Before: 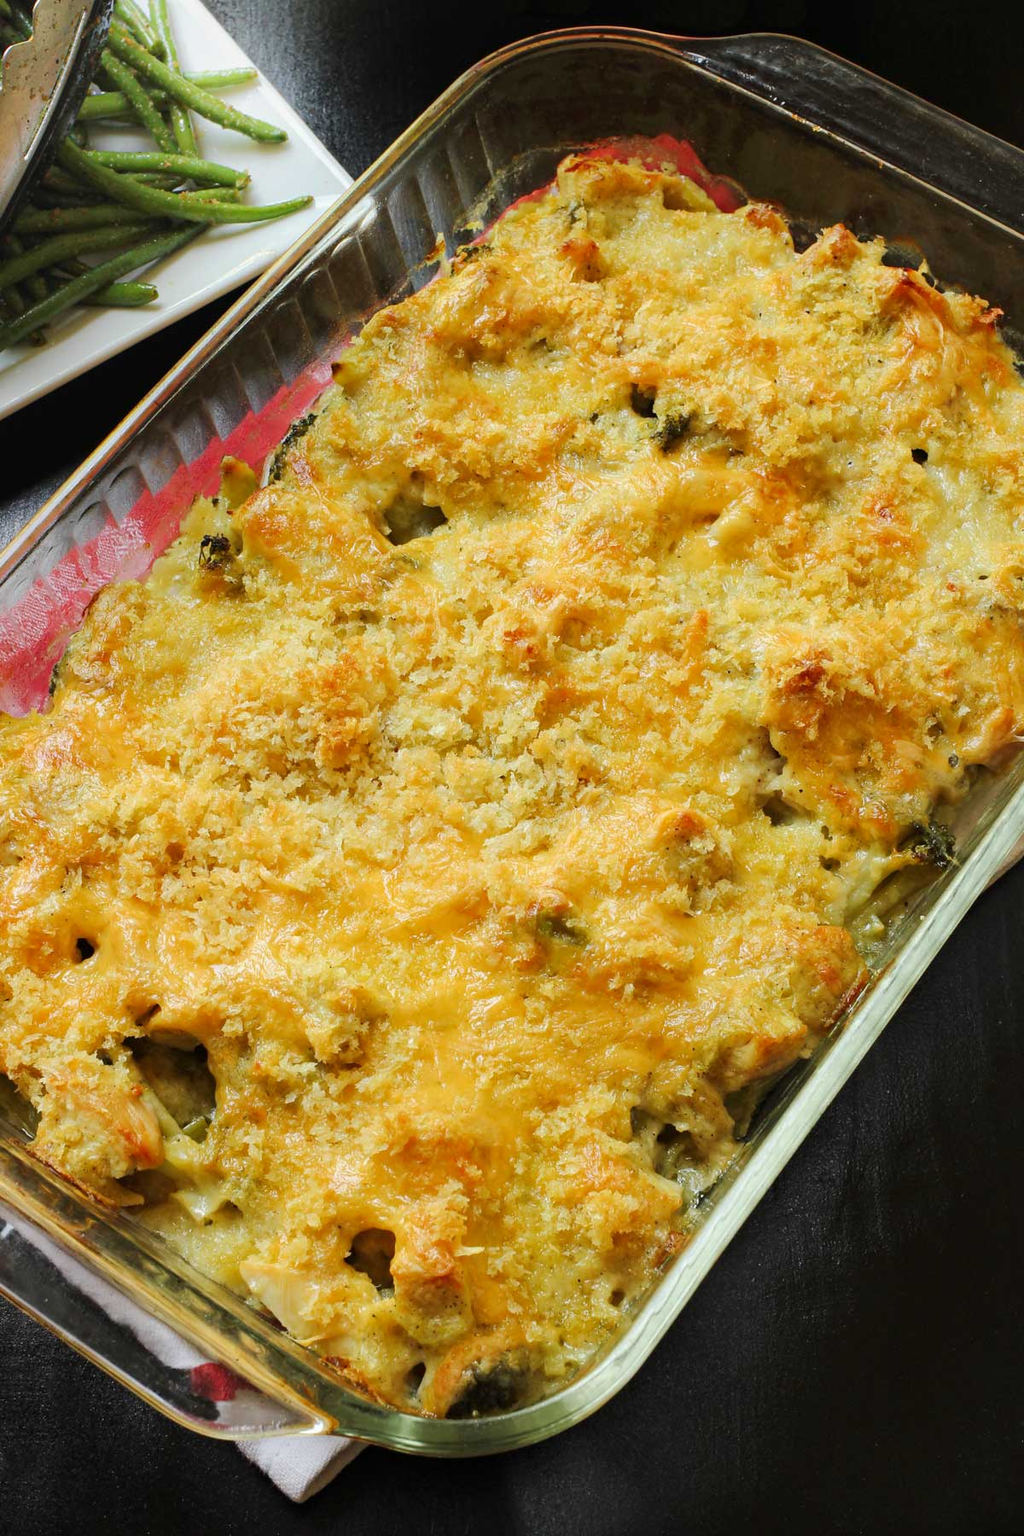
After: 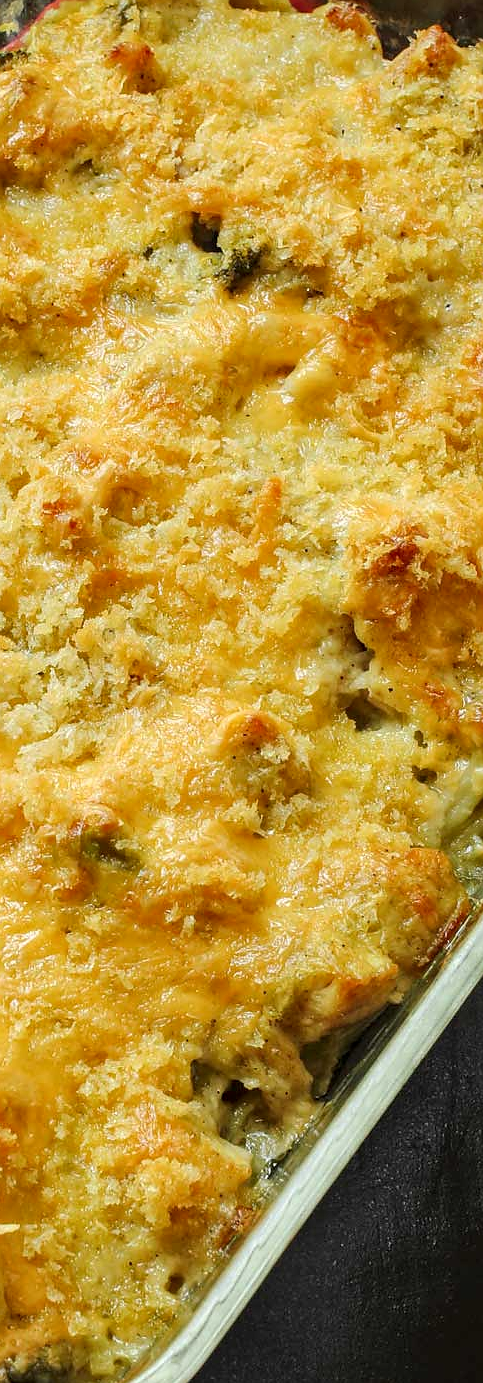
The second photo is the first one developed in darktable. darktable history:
crop: left 45.686%, top 13.192%, right 14.037%, bottom 9.93%
local contrast: on, module defaults
sharpen: radius 0.97, amount 0.602
